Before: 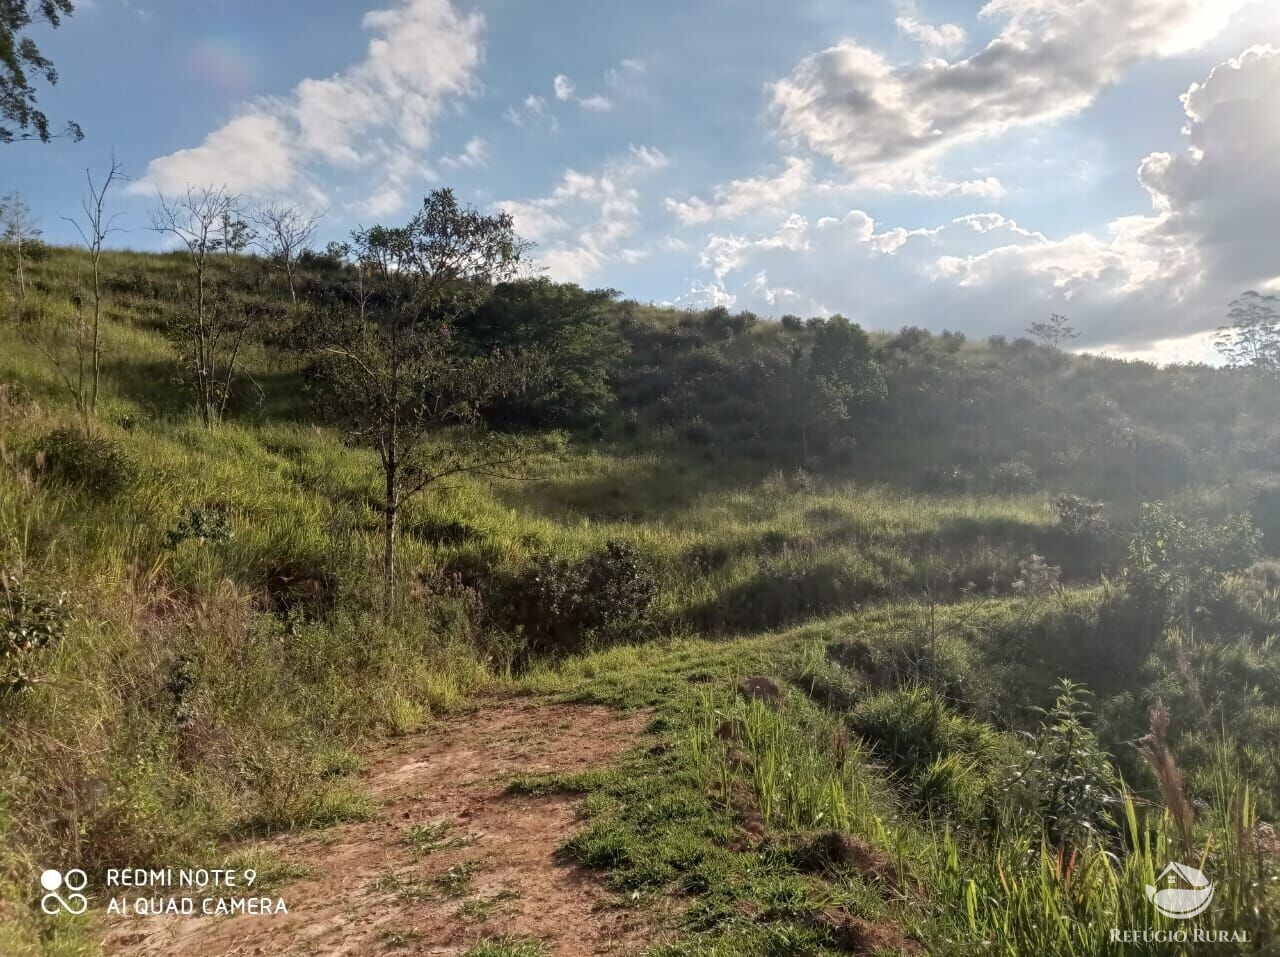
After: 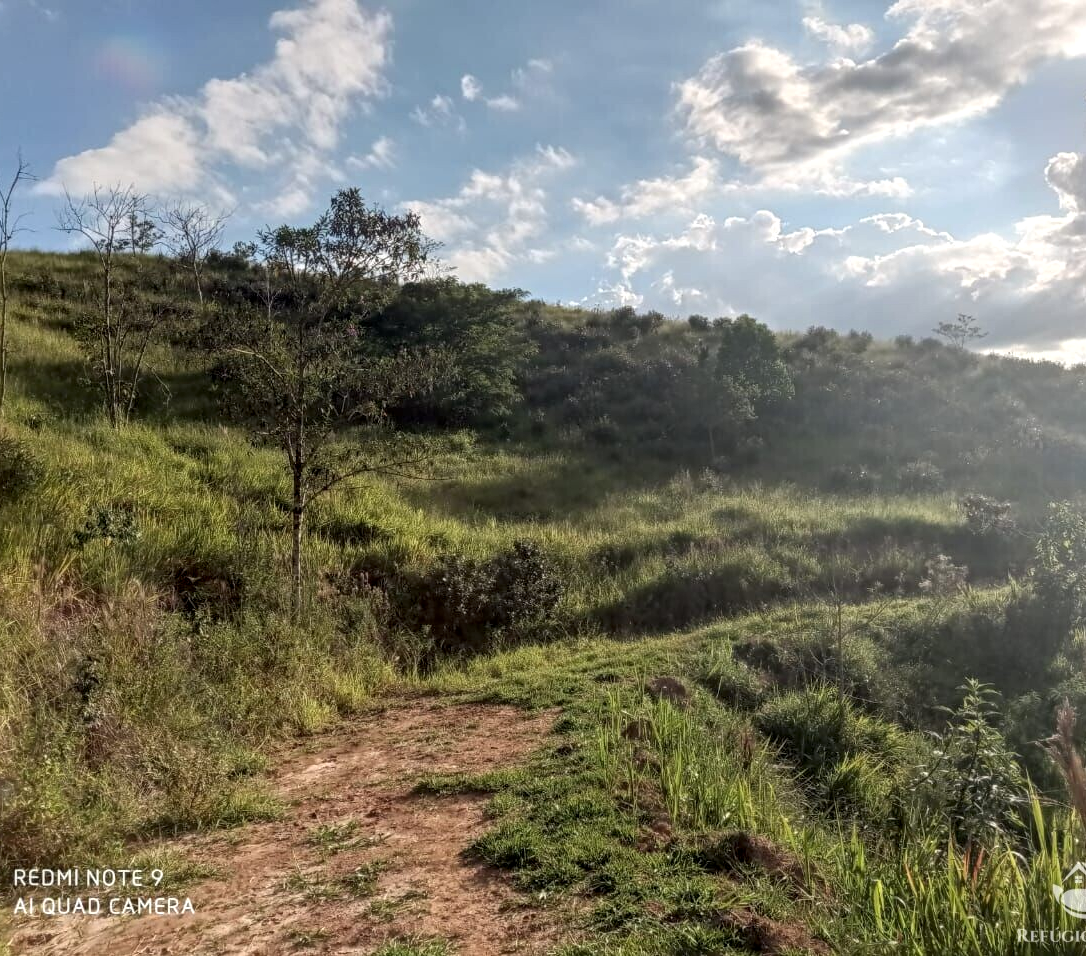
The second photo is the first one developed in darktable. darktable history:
local contrast: on, module defaults
crop: left 7.322%, right 7.812%
